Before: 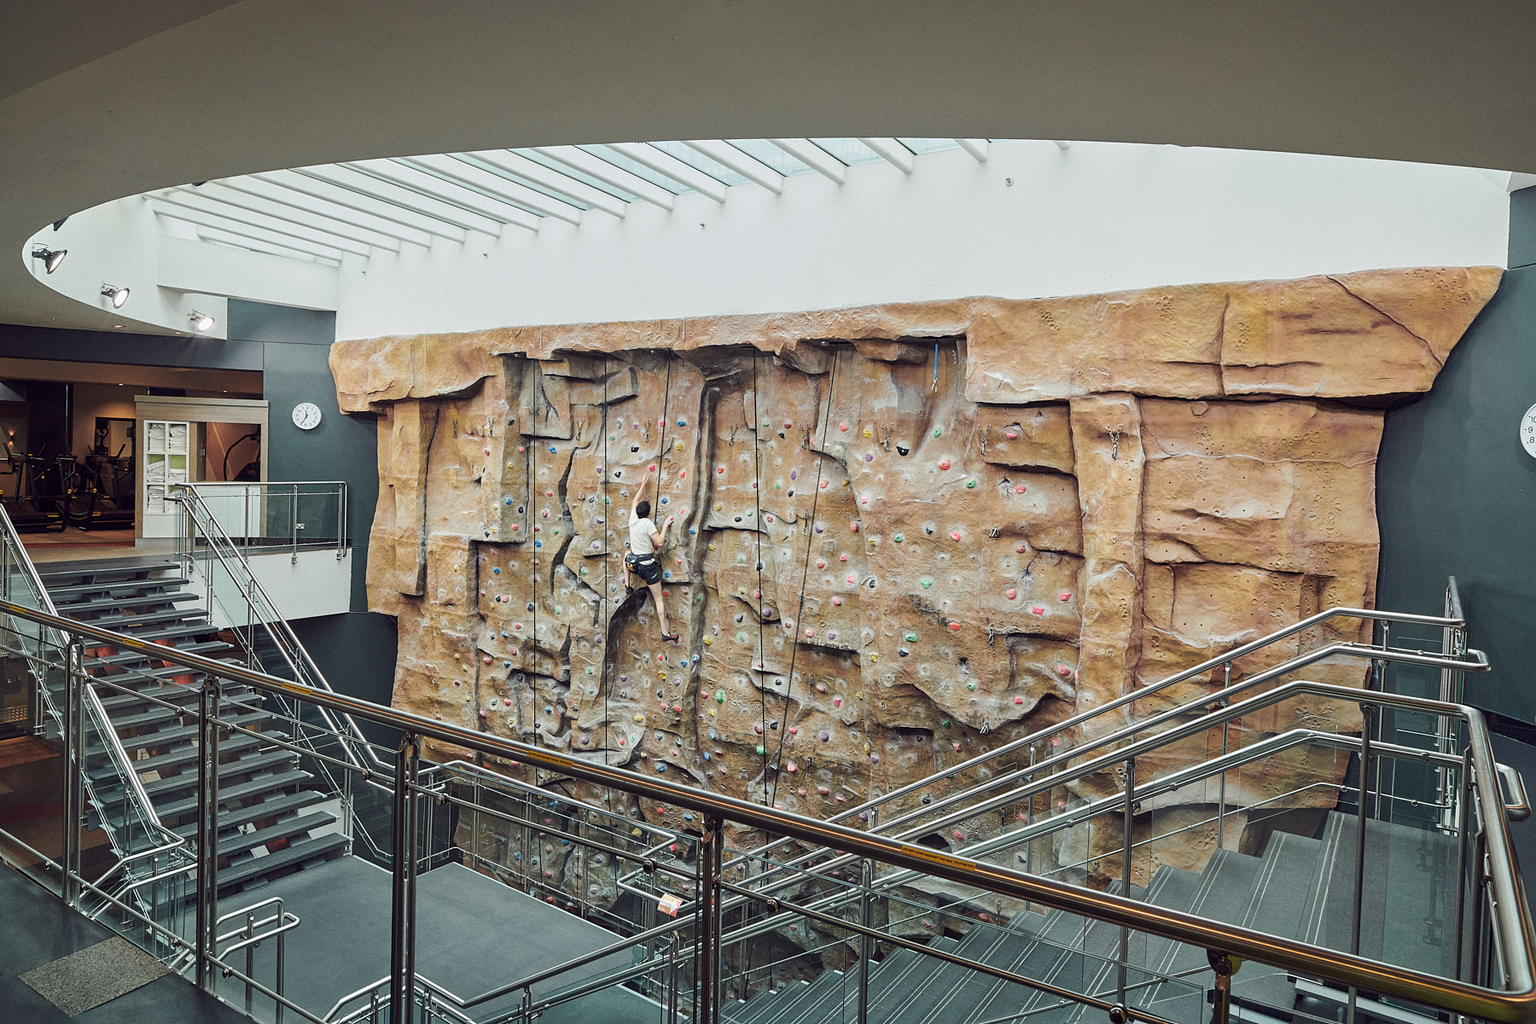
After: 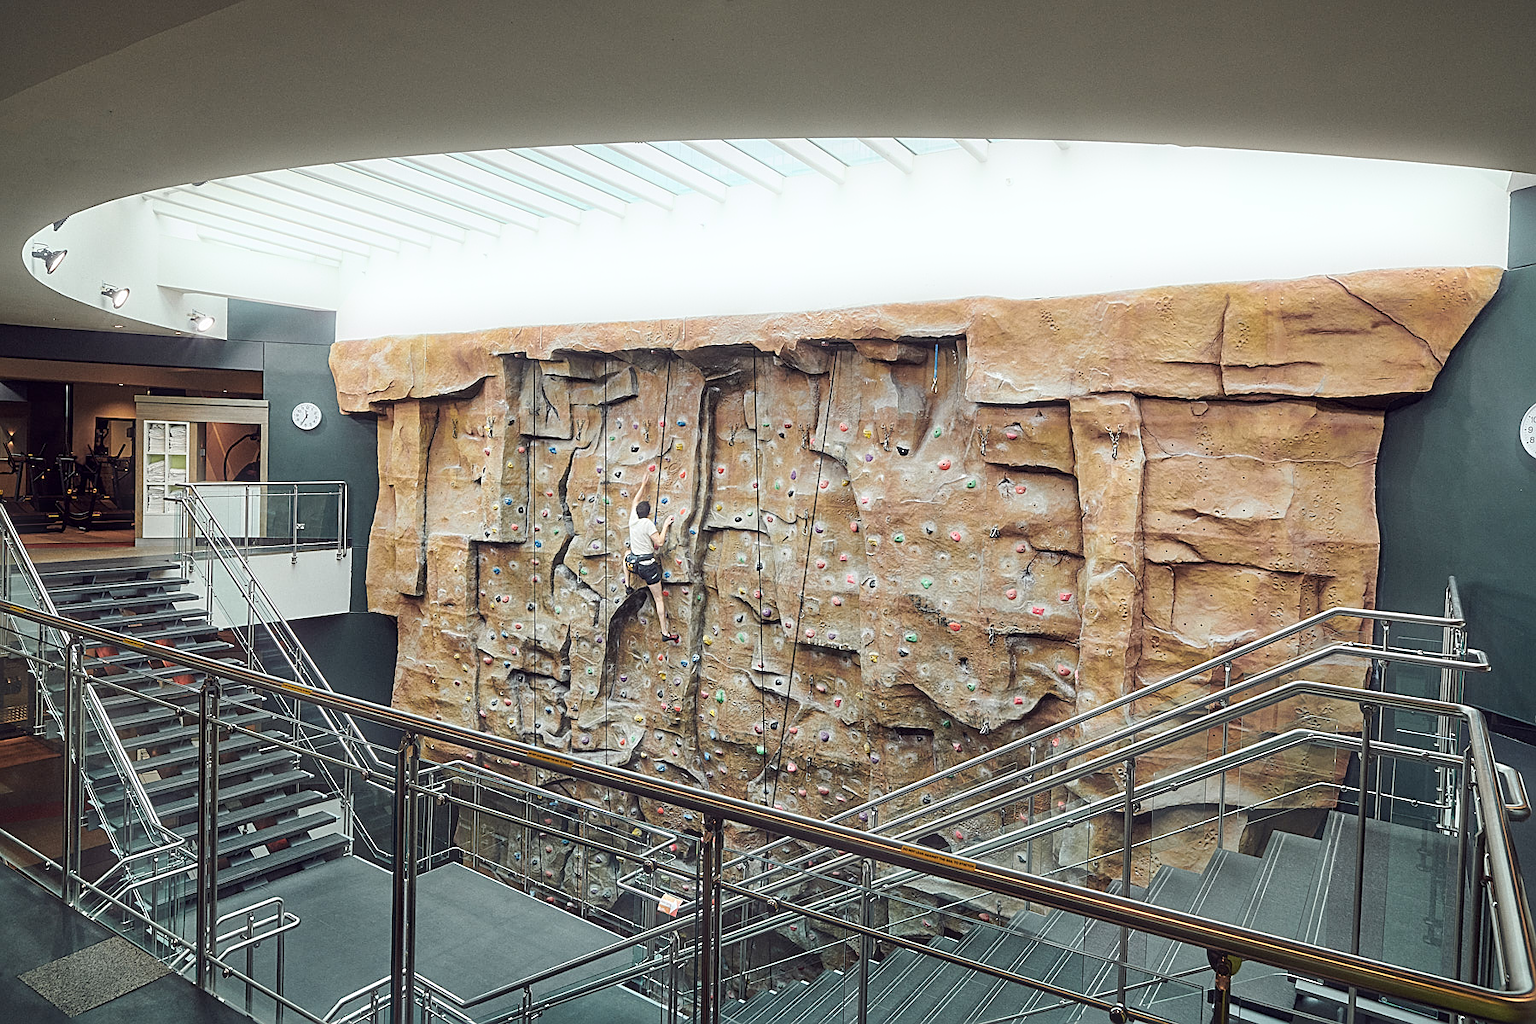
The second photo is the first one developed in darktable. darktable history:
local contrast: mode bilateral grid, contrast 100, coarseness 100, detail 108%, midtone range 0.2
sharpen: on, module defaults
bloom: size 5%, threshold 95%, strength 15%
tone equalizer: on, module defaults
